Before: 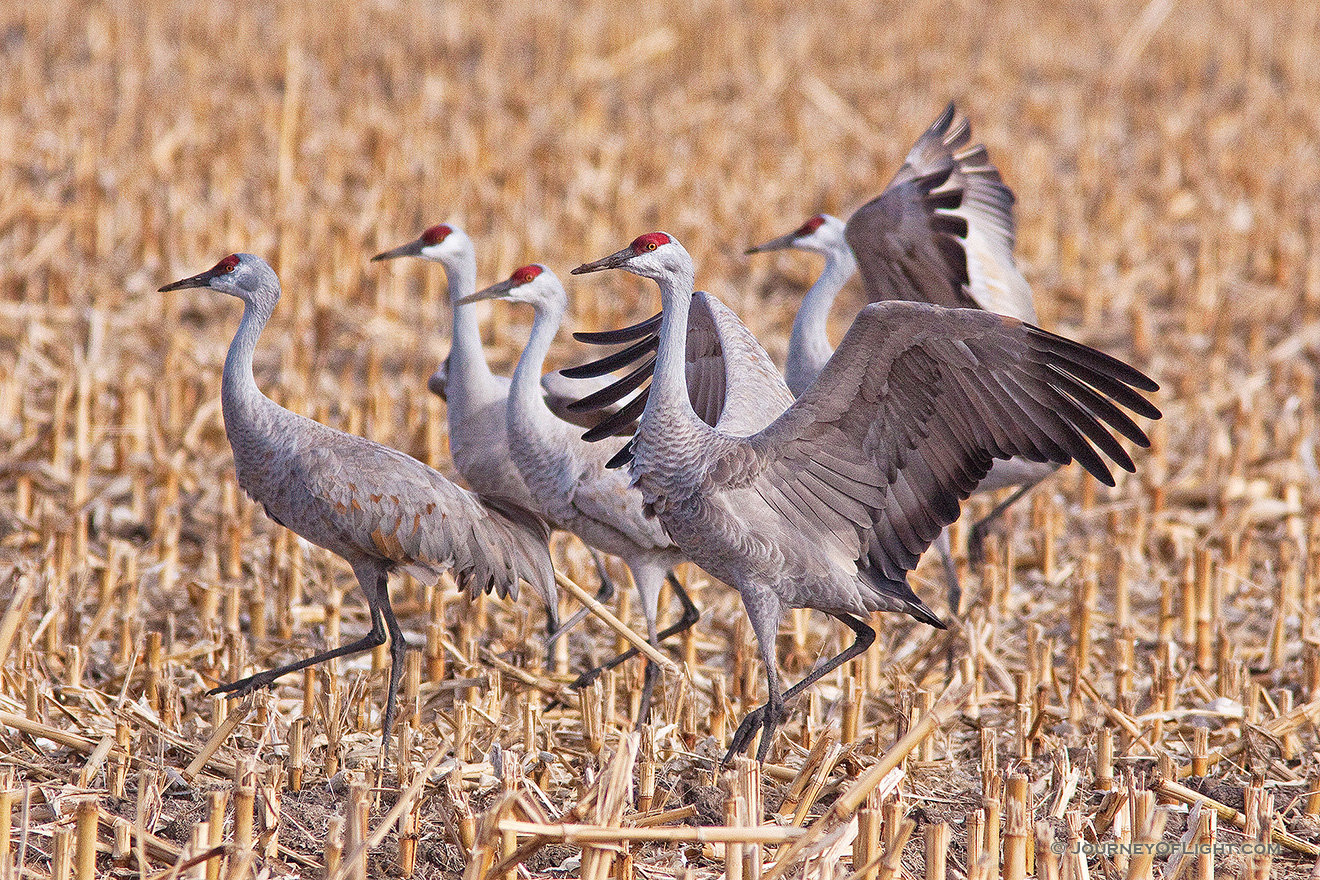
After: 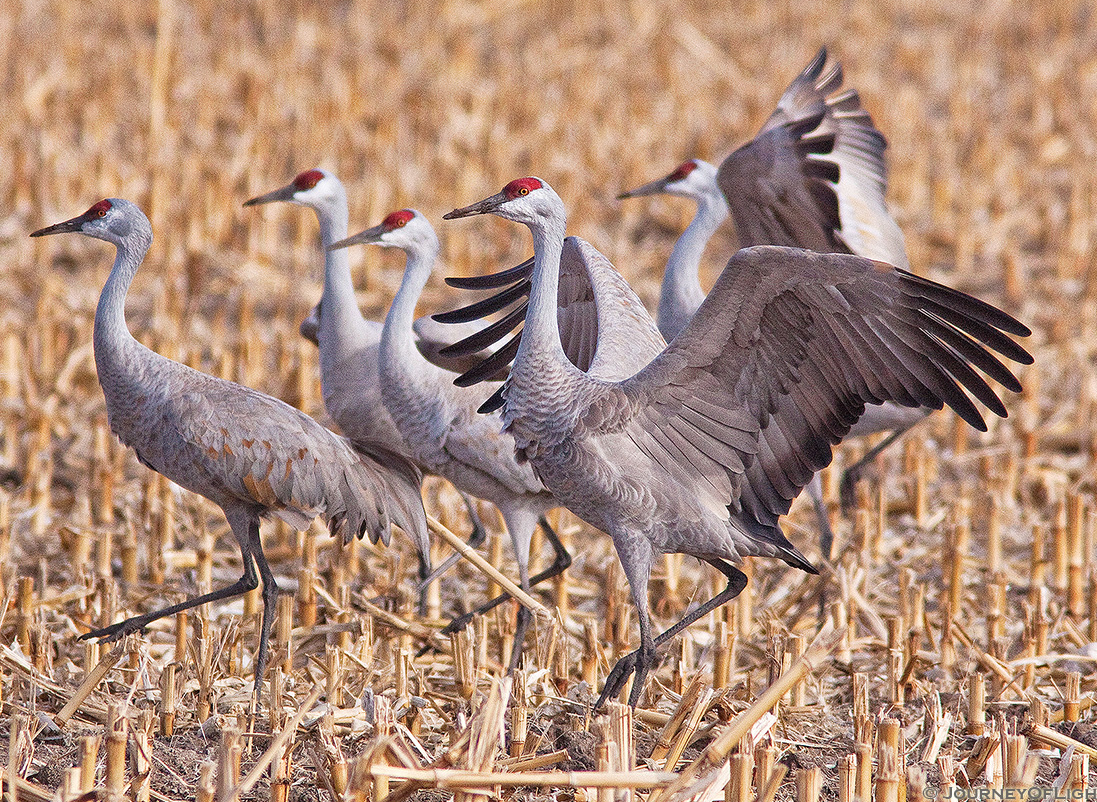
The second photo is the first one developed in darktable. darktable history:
crop: left 9.764%, top 6.276%, right 7.095%, bottom 2.583%
